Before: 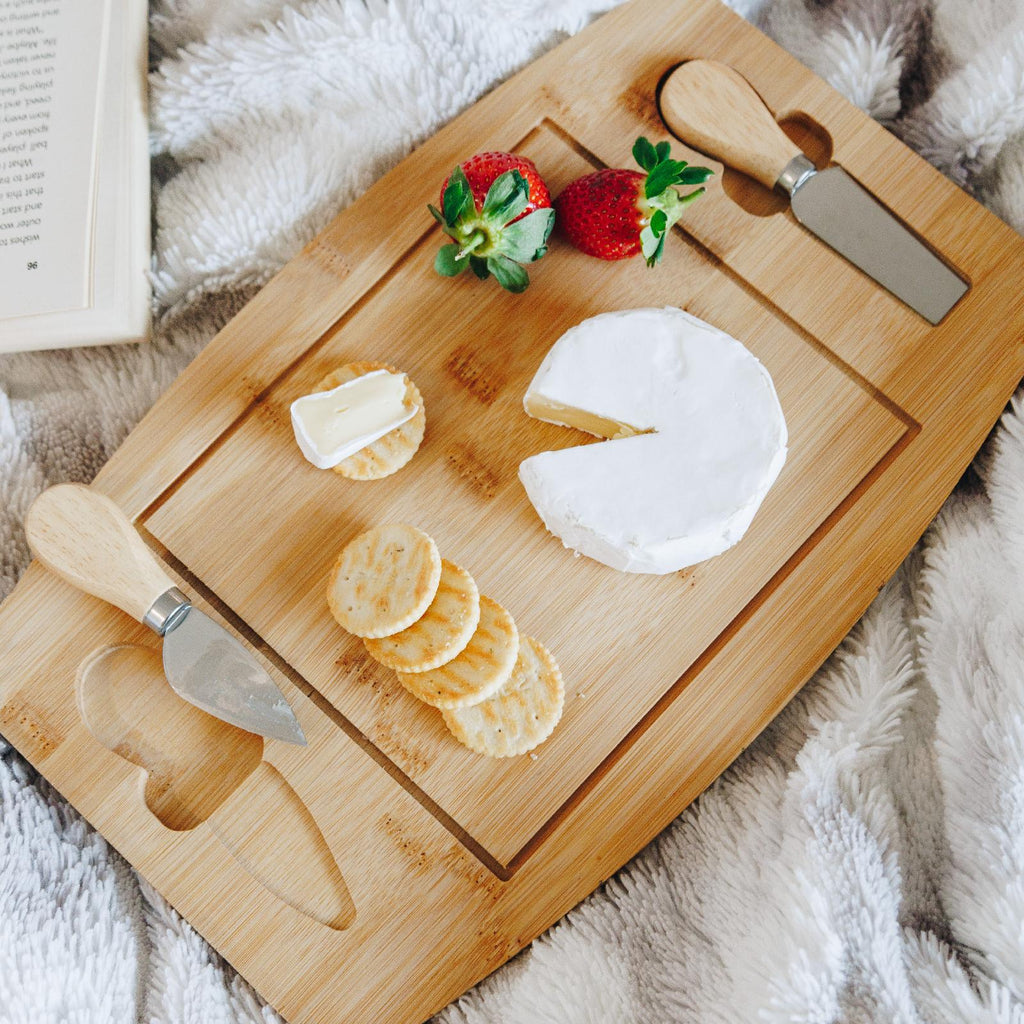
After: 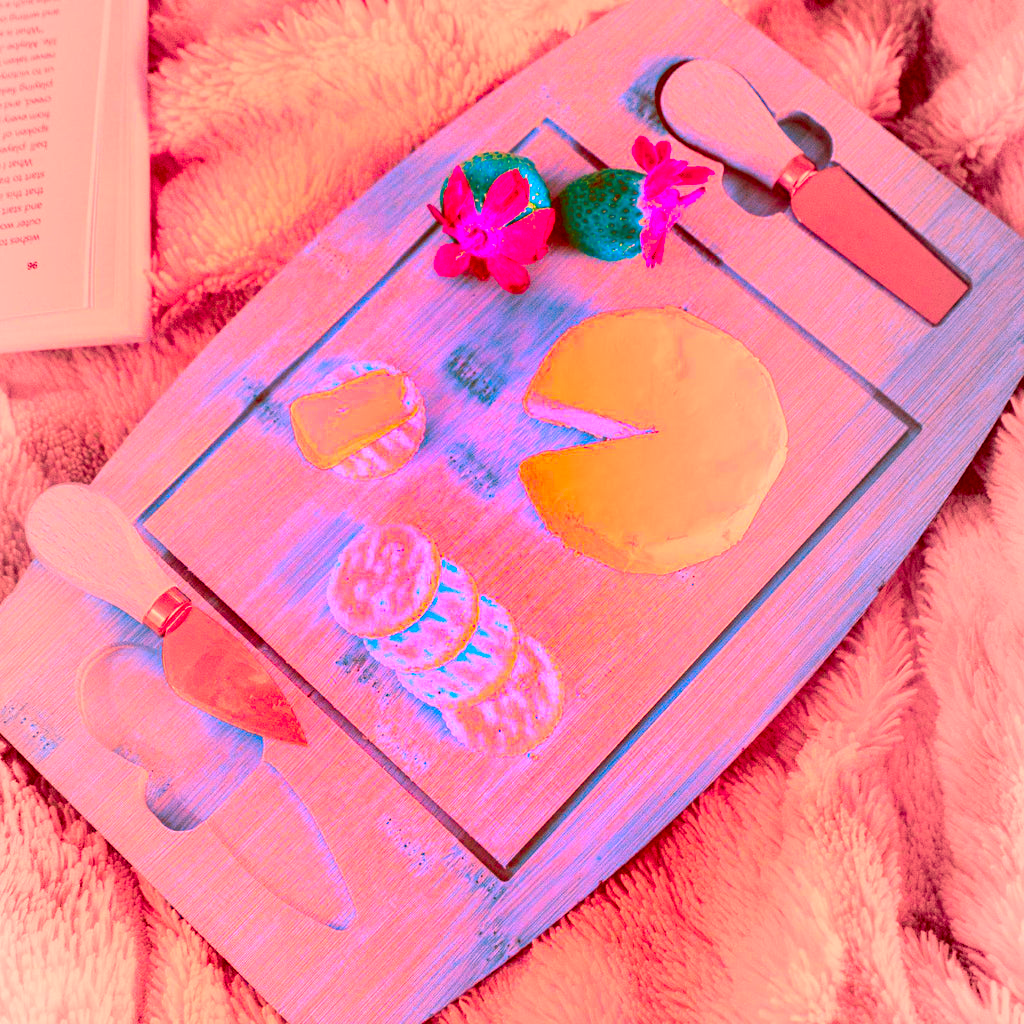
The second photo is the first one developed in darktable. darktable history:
exposure: black level correction 0, exposure 0.7 EV, compensate exposure bias true, compensate highlight preservation false
haze removal: compatibility mode true, adaptive false
vignetting: fall-off start 18.21%, fall-off radius 137.95%, brightness -0.207, center (-0.078, 0.066), width/height ratio 0.62, shape 0.59
color correction: highlights a* -39.68, highlights b* -40, shadows a* -40, shadows b* -40, saturation -3
